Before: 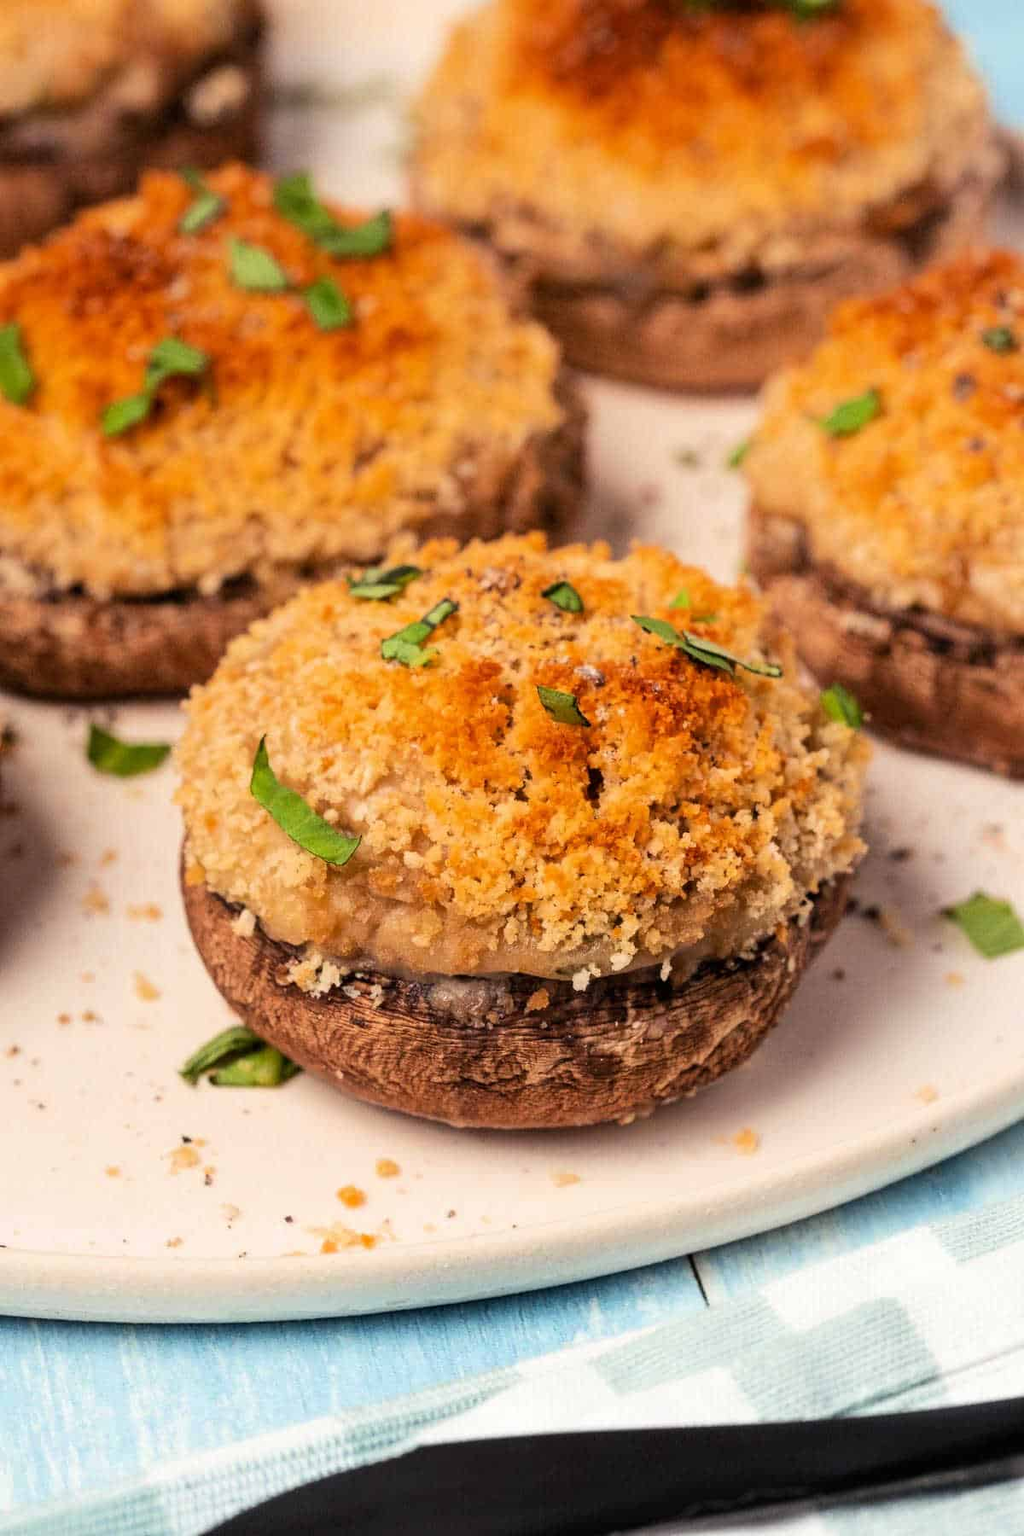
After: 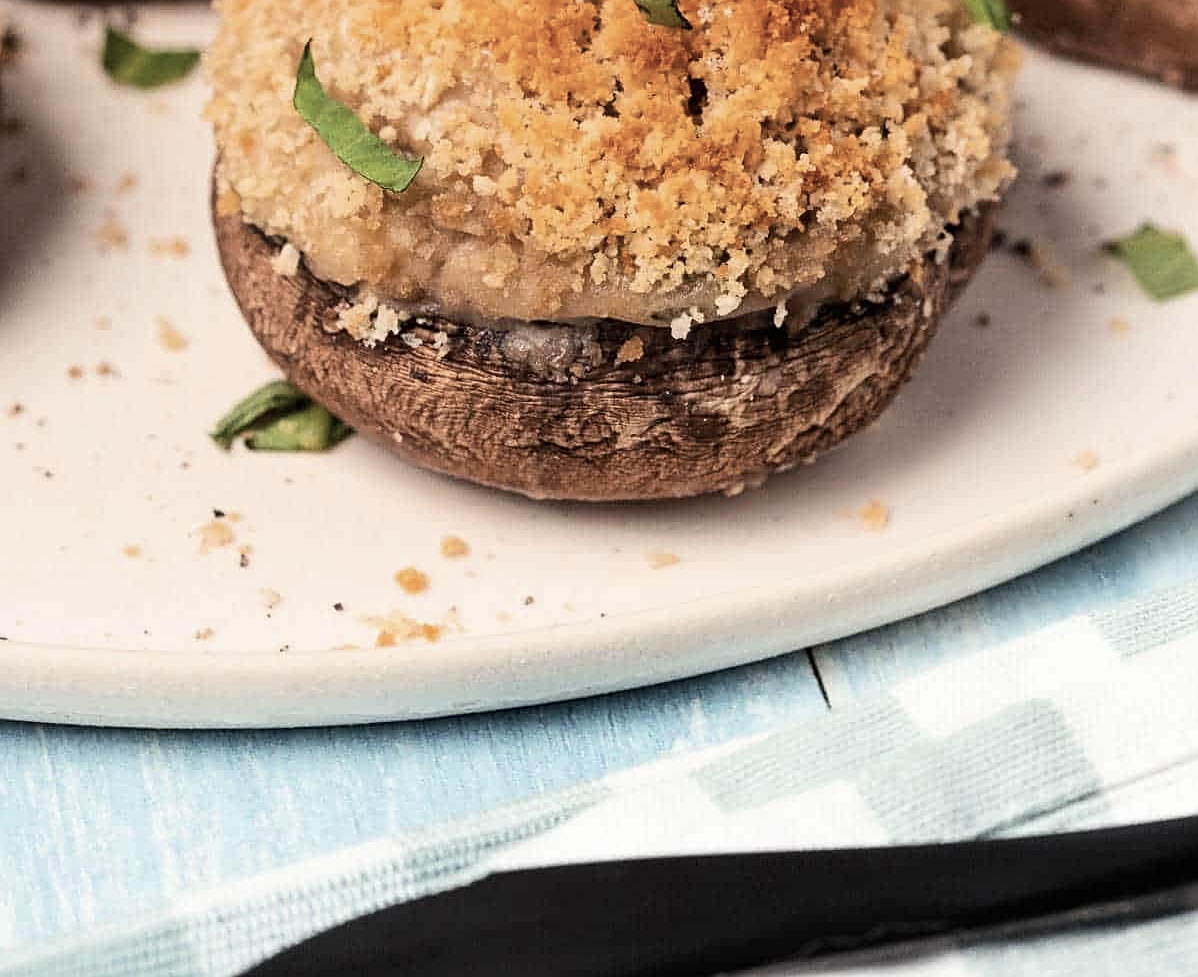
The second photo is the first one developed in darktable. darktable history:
sharpen: on, module defaults
contrast brightness saturation: contrast 0.095, saturation -0.357
crop and rotate: top 45.709%, right 0.116%
